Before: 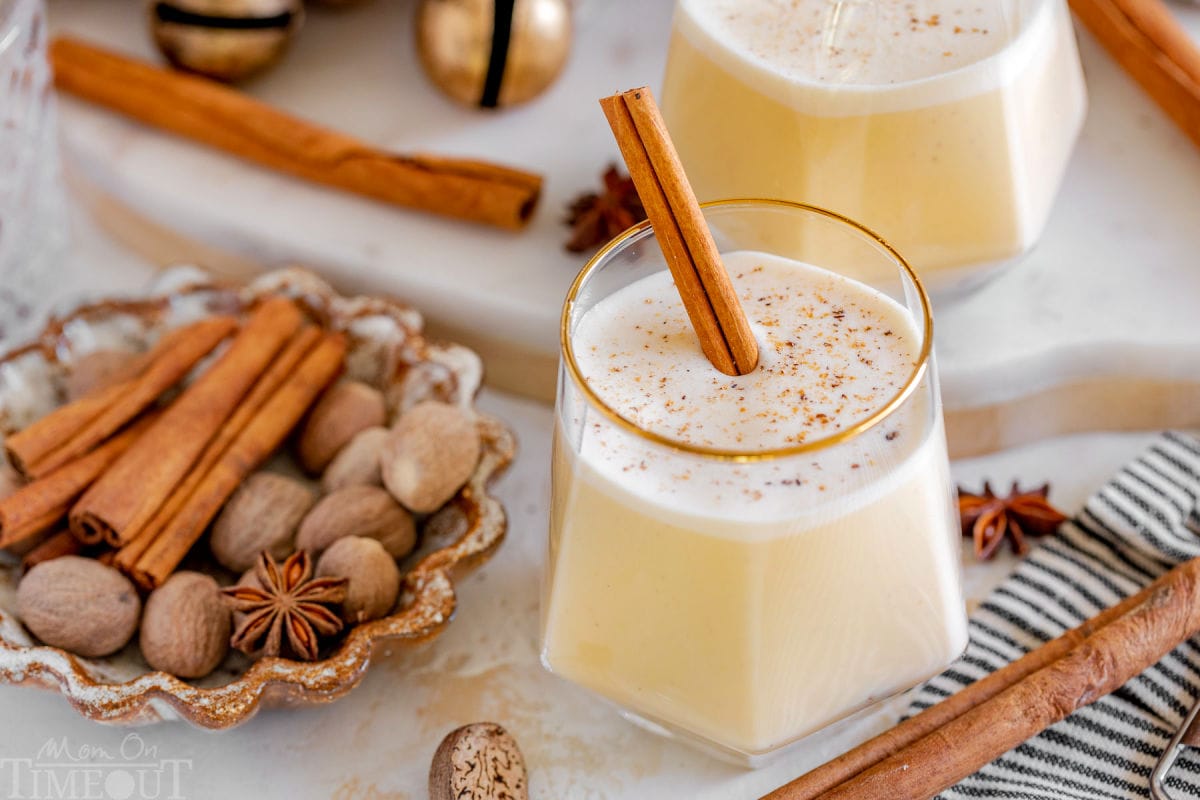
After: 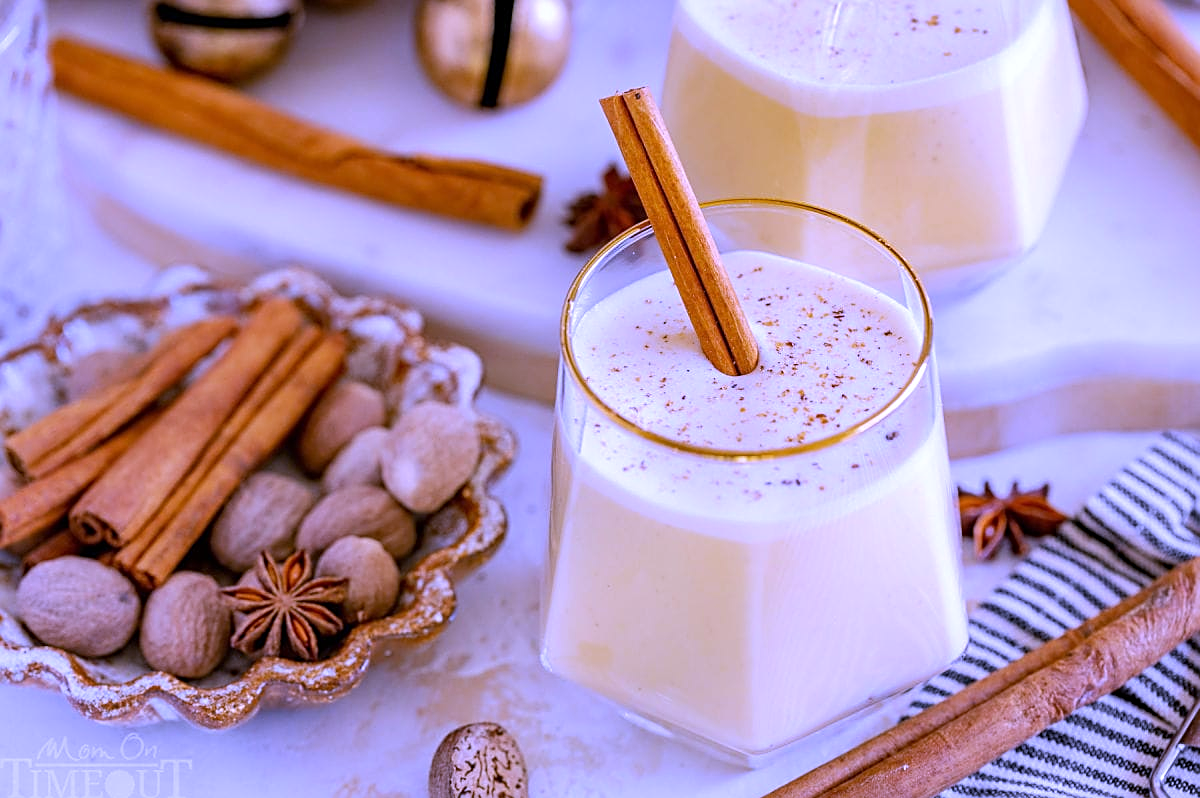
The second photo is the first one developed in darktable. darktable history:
crop: top 0.05%, bottom 0.098%
sharpen: on, module defaults
white balance: red 0.98, blue 1.61
